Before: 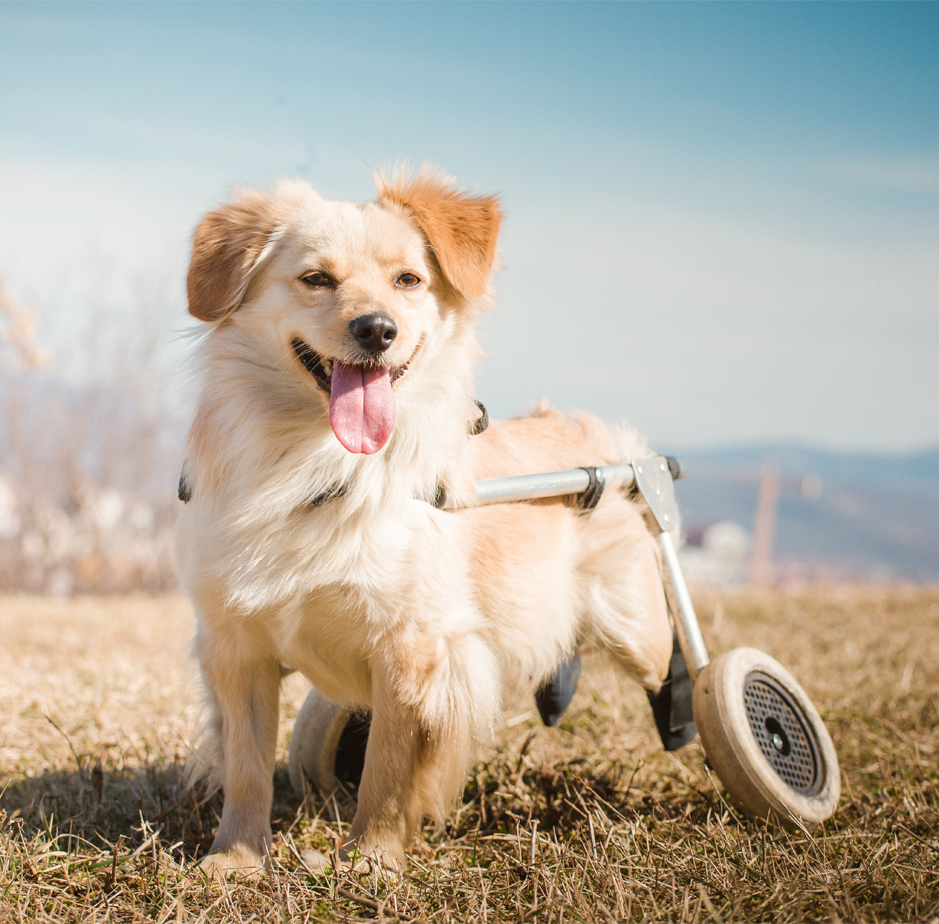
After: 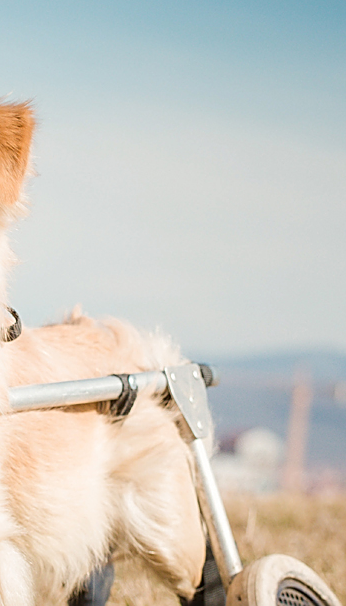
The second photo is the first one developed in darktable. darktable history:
exposure: compensate highlight preservation false
crop and rotate: left 49.936%, top 10.094%, right 13.136%, bottom 24.256%
sharpen: amount 0.6
